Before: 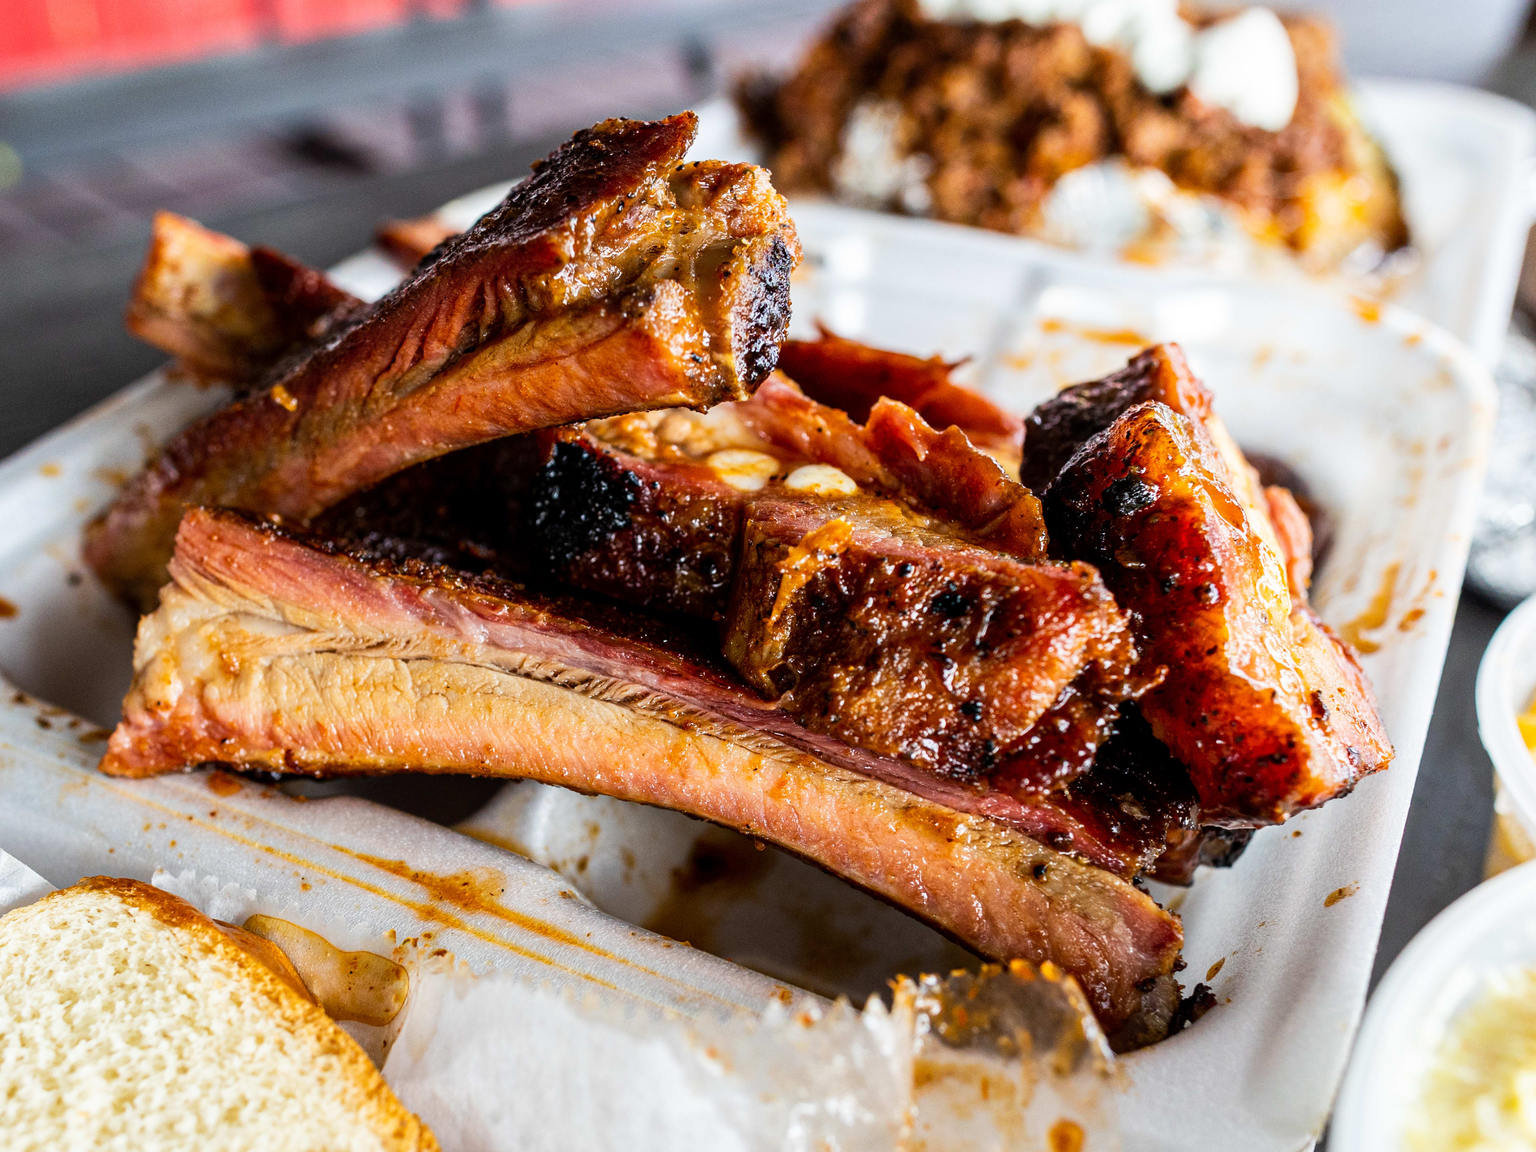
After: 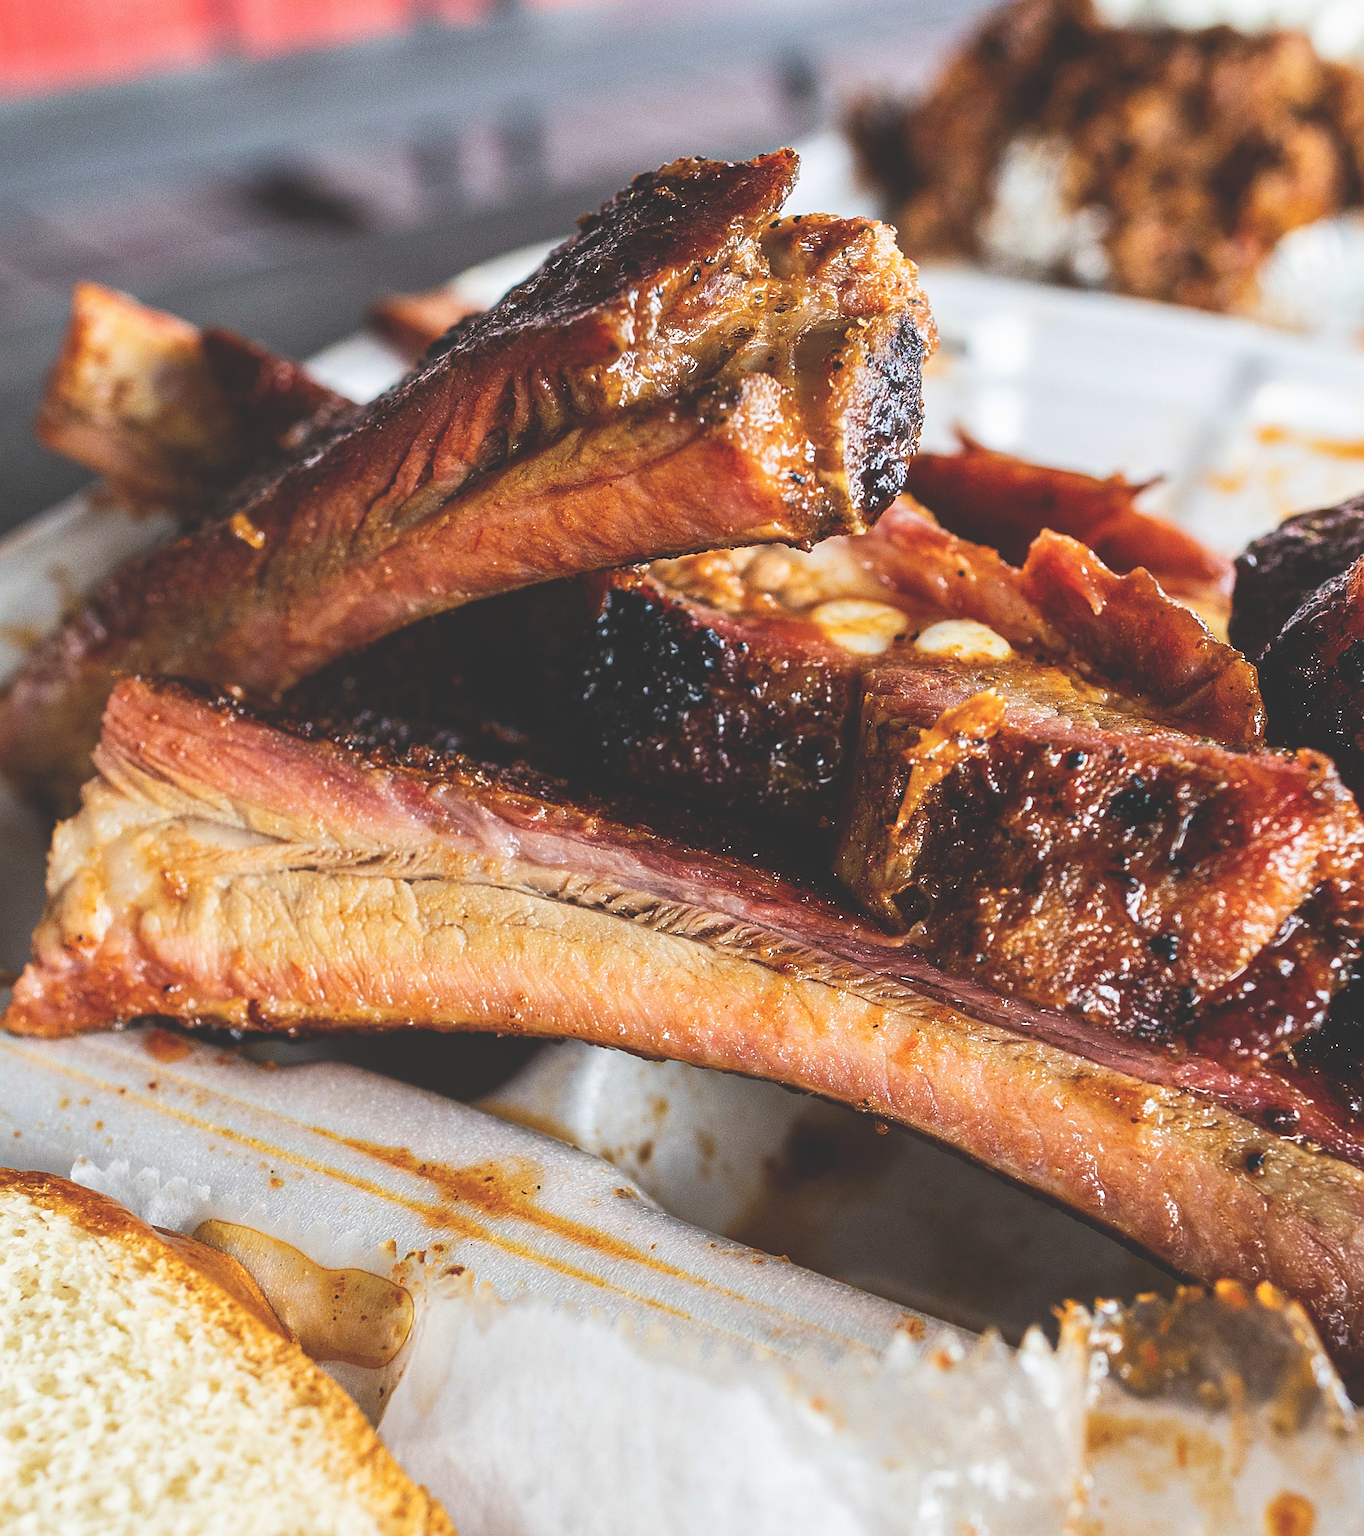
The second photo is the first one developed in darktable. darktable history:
haze removal: strength -0.054, compatibility mode true, adaptive false
exposure: black level correction -0.028, compensate exposure bias true, compensate highlight preservation false
color correction: highlights b* -0.052, saturation 0.976
sharpen: amount 0.497
crop and rotate: left 6.44%, right 26.926%
